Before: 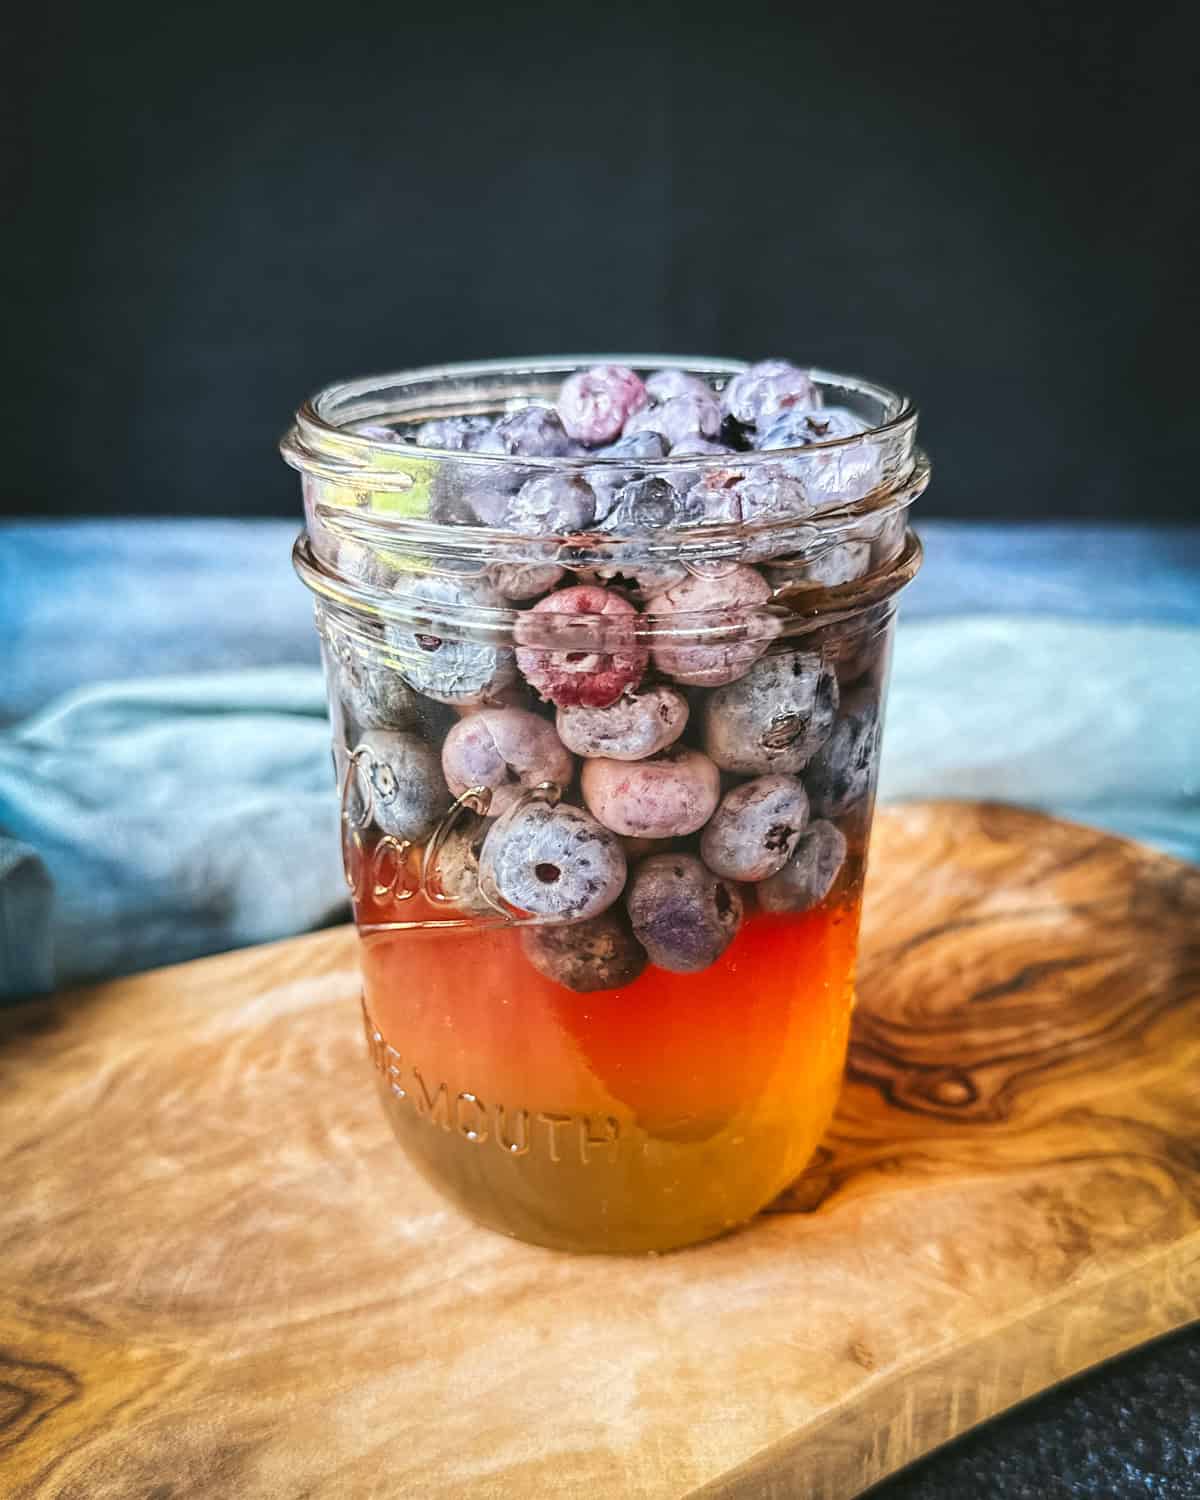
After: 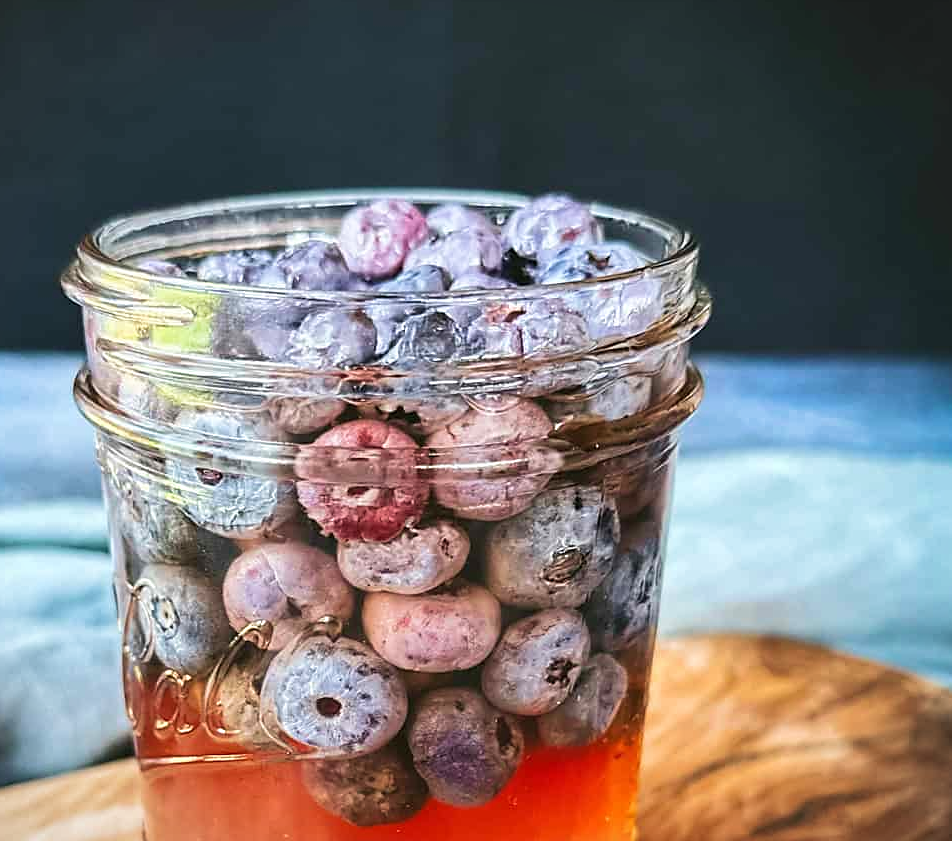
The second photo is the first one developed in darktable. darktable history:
crop: left 18.279%, top 11.122%, right 2.345%, bottom 32.799%
sharpen: radius 1.865, amount 0.395, threshold 1.22
vignetting: fall-off start 99.72%, fall-off radius 65.35%, brightness -0.201, automatic ratio true
velvia: on, module defaults
